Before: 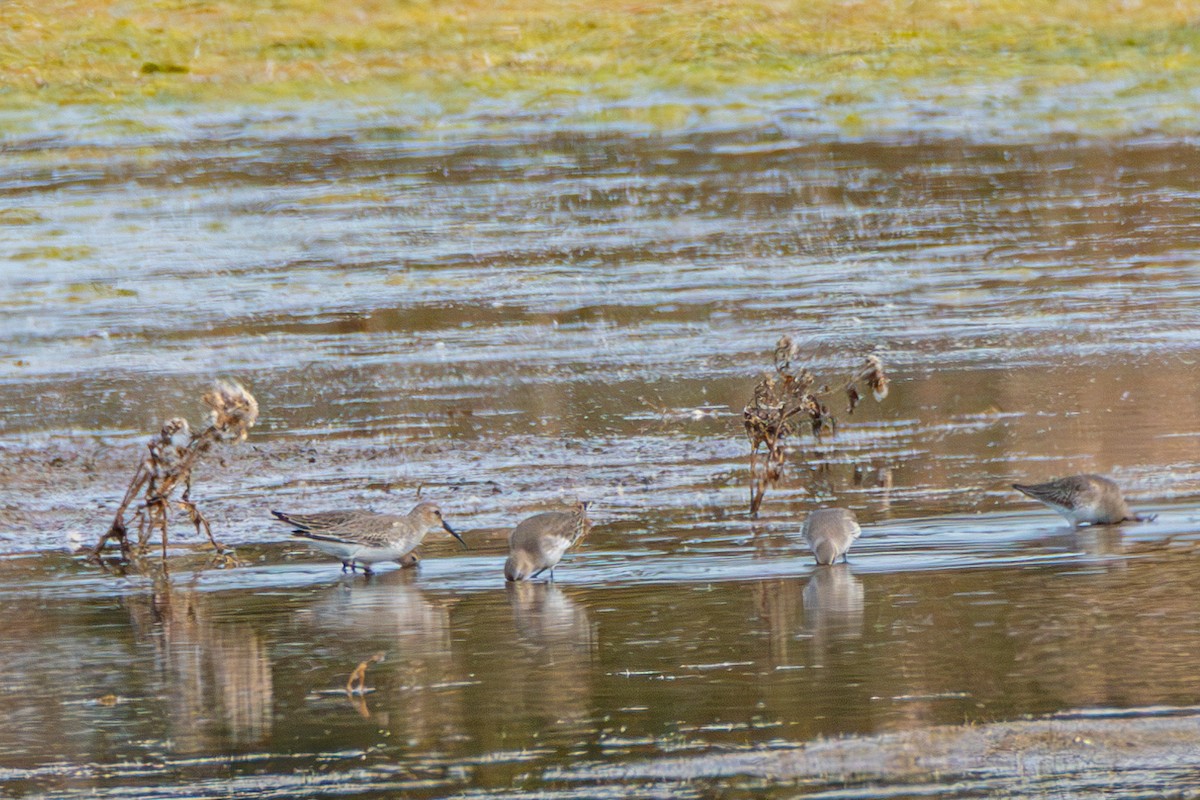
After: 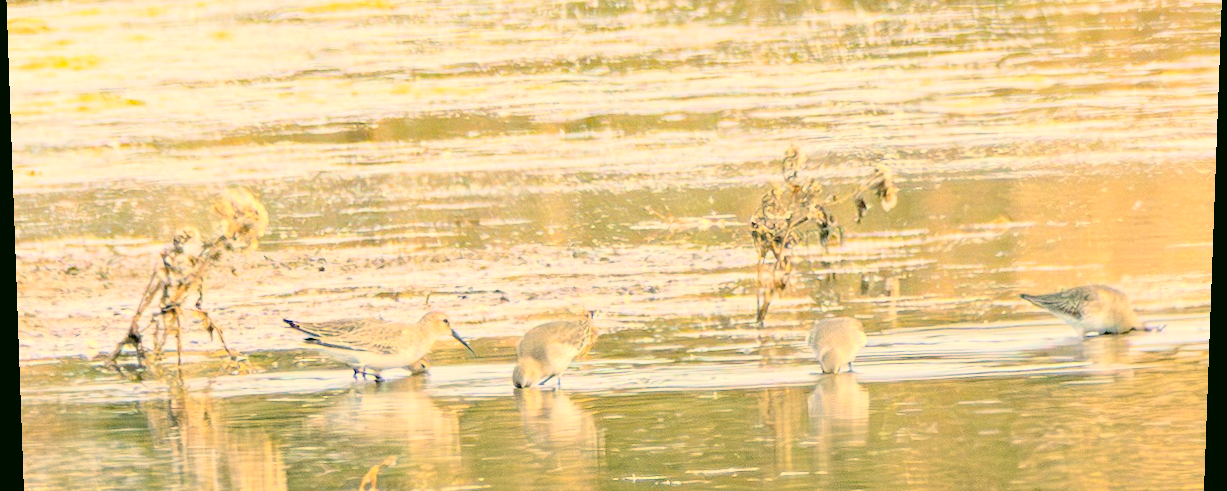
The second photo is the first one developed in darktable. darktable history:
tone curve: curves: ch0 [(0, 0) (0.169, 0.367) (0.635, 0.859) (1, 1)], color space Lab, independent channels, preserve colors none
exposure: black level correction 0, exposure 0.5 EV, compensate exposure bias true, compensate highlight preservation false
crop and rotate: top 25.357%, bottom 13.942%
haze removal: compatibility mode true, adaptive false
color correction: highlights a* 5.3, highlights b* 24.26, shadows a* -15.58, shadows b* 4.02
rotate and perspective: lens shift (vertical) 0.048, lens shift (horizontal) -0.024, automatic cropping off
color balance rgb: shadows lift › chroma 5.41%, shadows lift › hue 240°, highlights gain › chroma 3.74%, highlights gain › hue 60°, saturation formula JzAzBz (2021)
